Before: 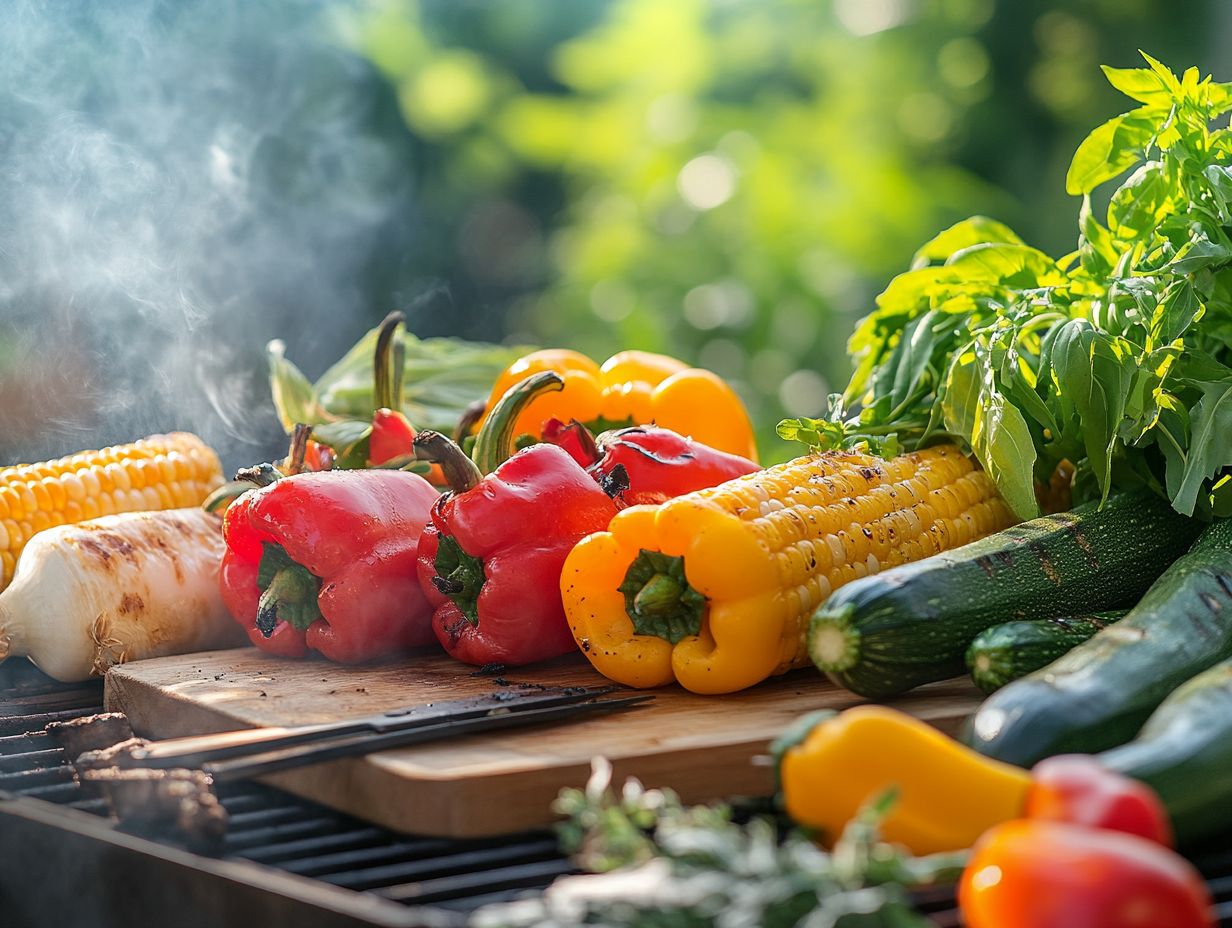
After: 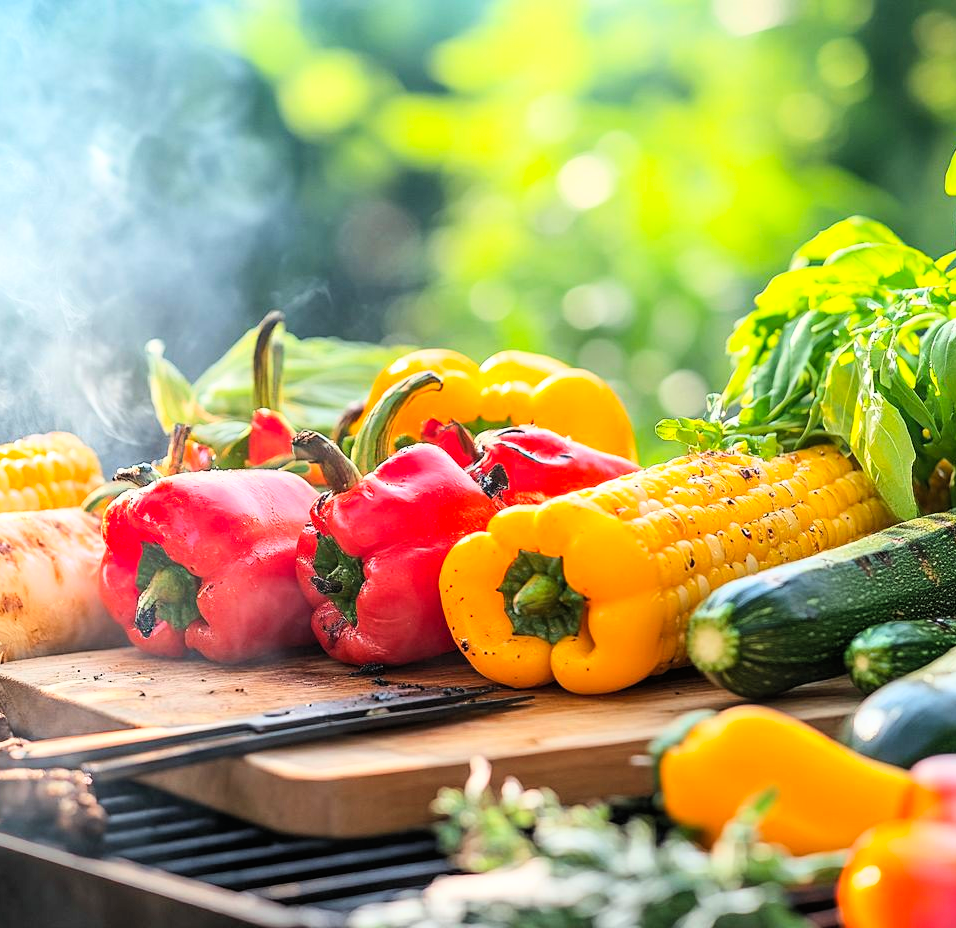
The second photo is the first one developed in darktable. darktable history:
contrast brightness saturation: contrast 0.035, brightness 0.056, saturation 0.134
crop: left 9.873%, right 12.456%
base curve: curves: ch0 [(0, 0) (0.005, 0.002) (0.15, 0.3) (0.4, 0.7) (0.75, 0.95) (1, 1)]
